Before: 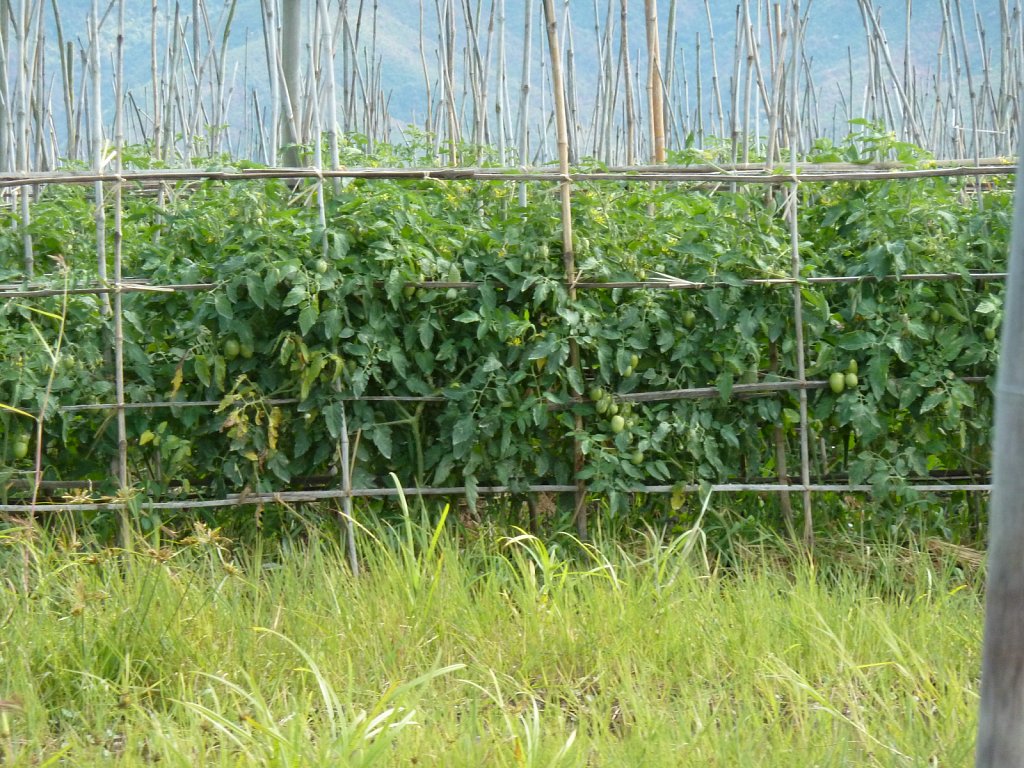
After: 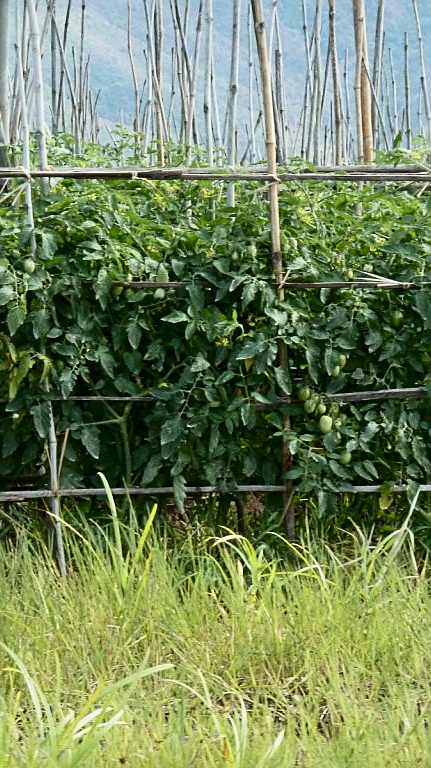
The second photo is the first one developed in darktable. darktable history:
contrast brightness saturation: contrast 0.28
sharpen: on, module defaults
crop: left 28.583%, right 29.231%
local contrast: highlights 100%, shadows 100%, detail 120%, midtone range 0.2
exposure: exposure -0.492 EV, compensate highlight preservation false
